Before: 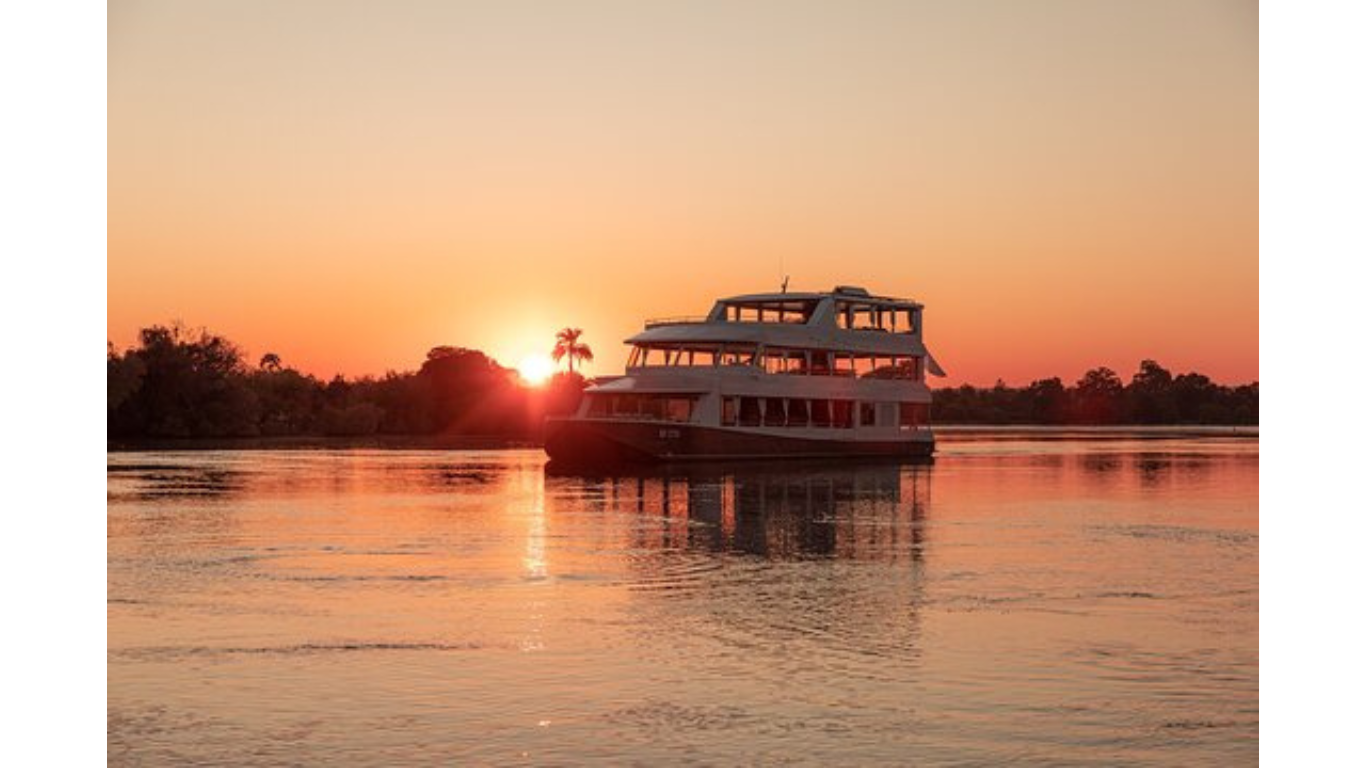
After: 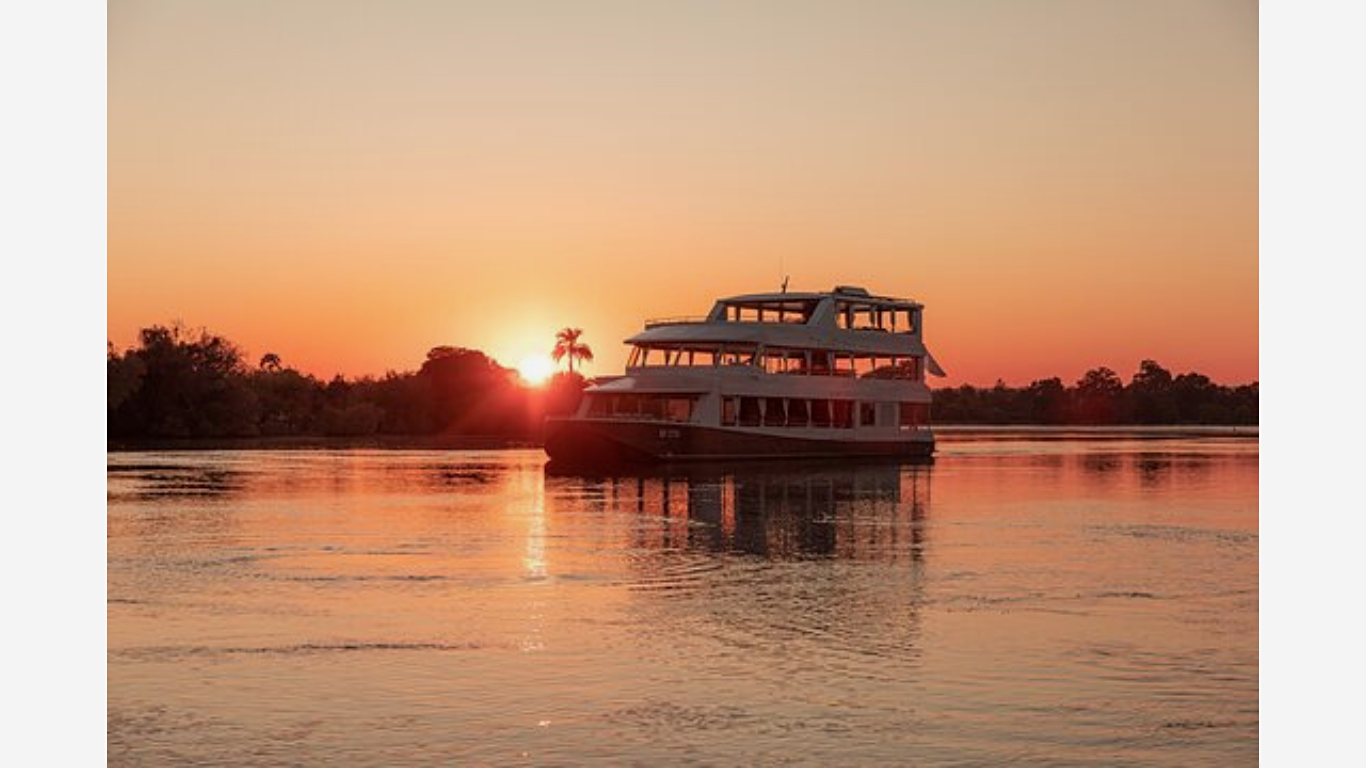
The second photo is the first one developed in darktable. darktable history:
sharpen: amount 0.201
exposure: exposure -0.15 EV, compensate exposure bias true, compensate highlight preservation false
